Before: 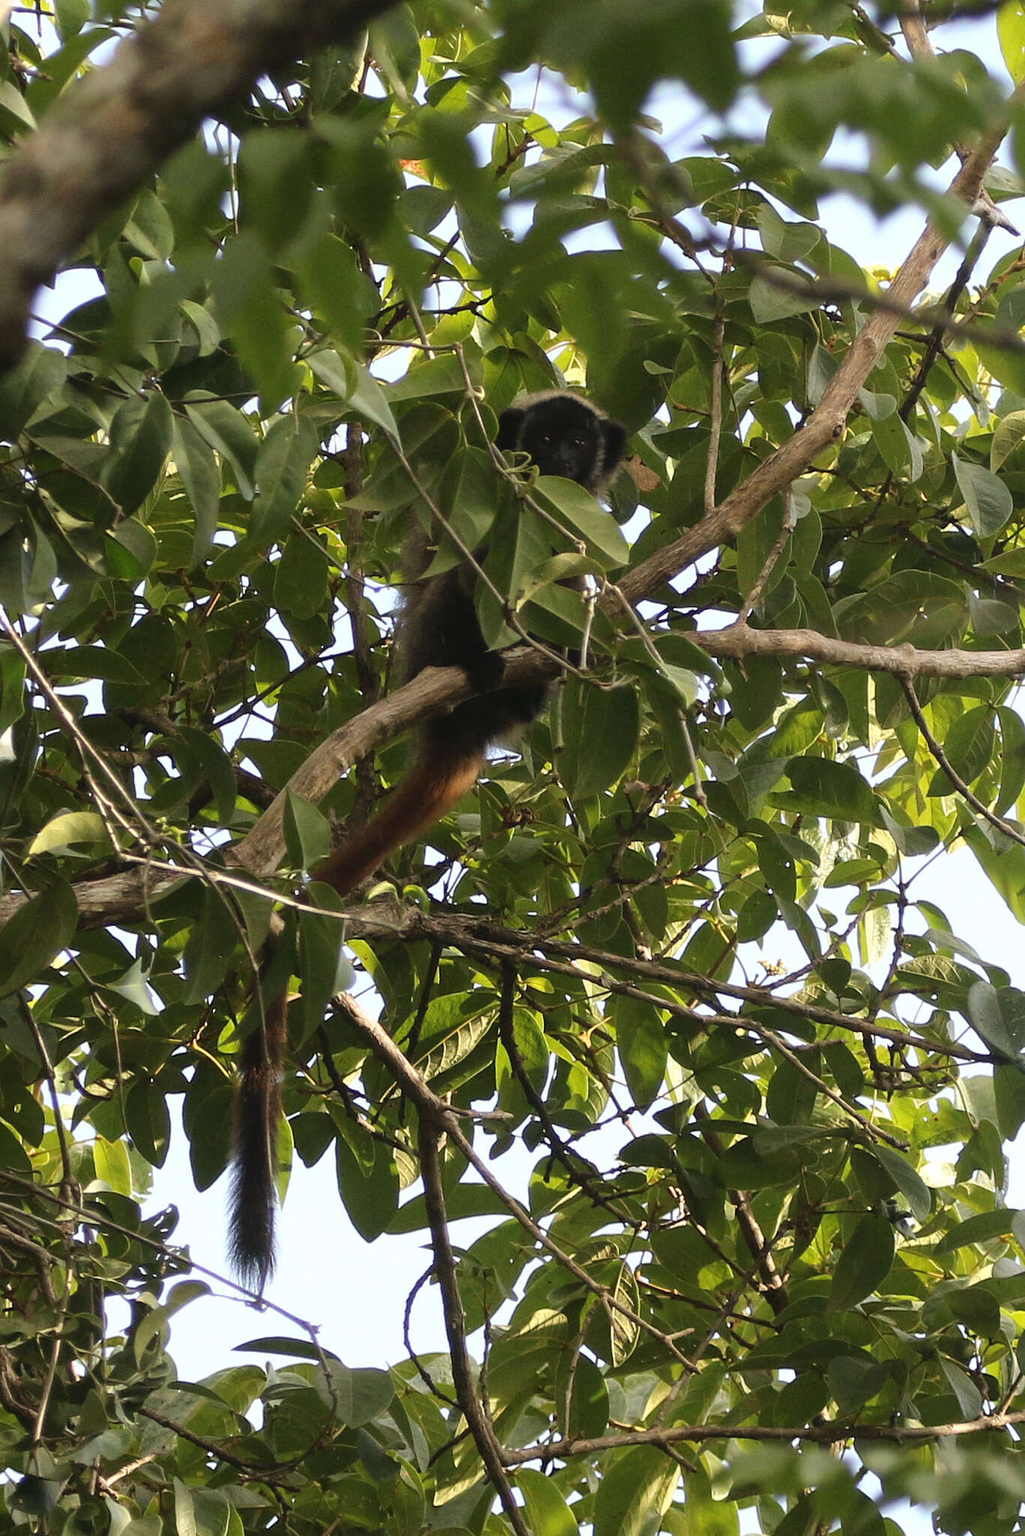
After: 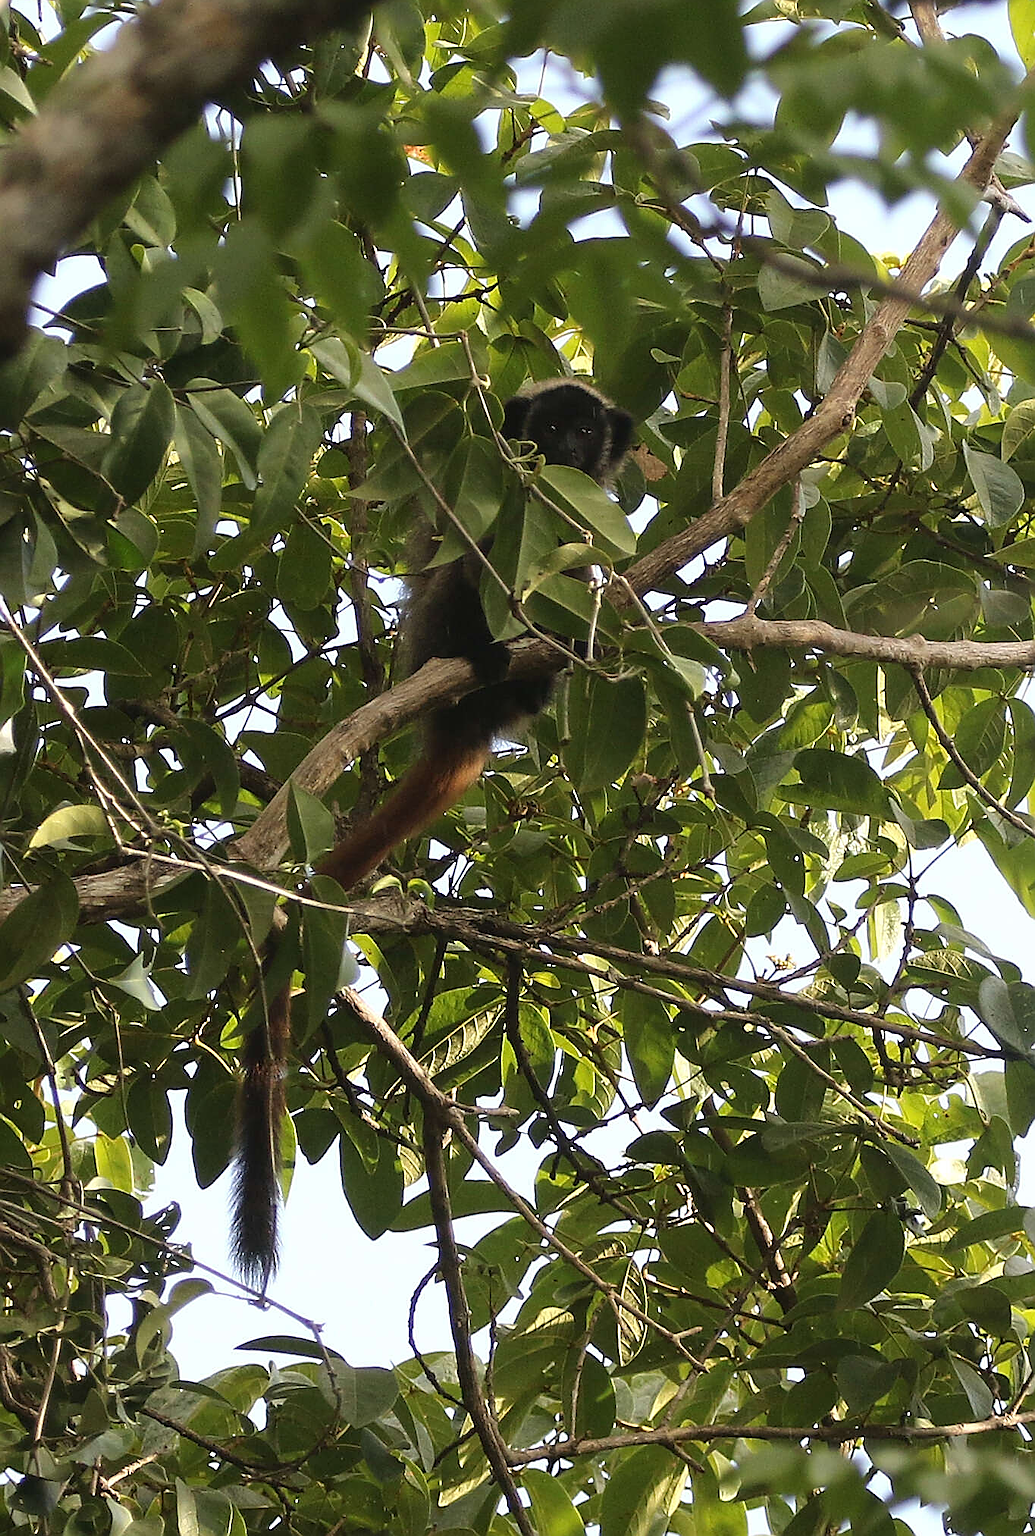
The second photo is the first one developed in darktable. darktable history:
crop: top 1.049%, right 0.001%
sharpen: radius 1.4, amount 1.25, threshold 0.7
